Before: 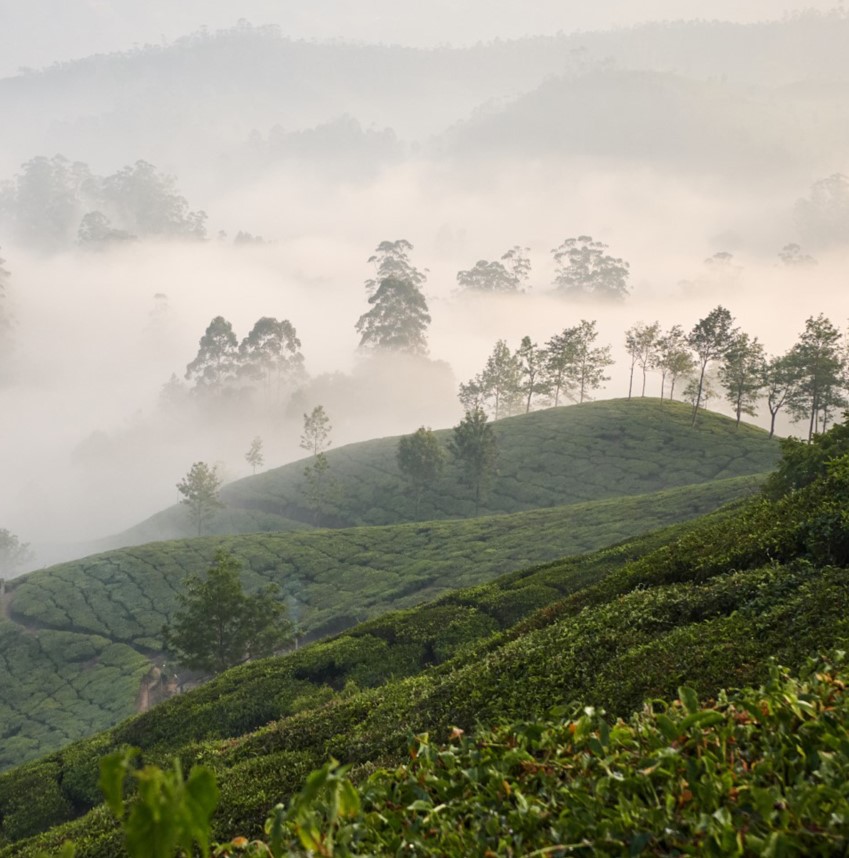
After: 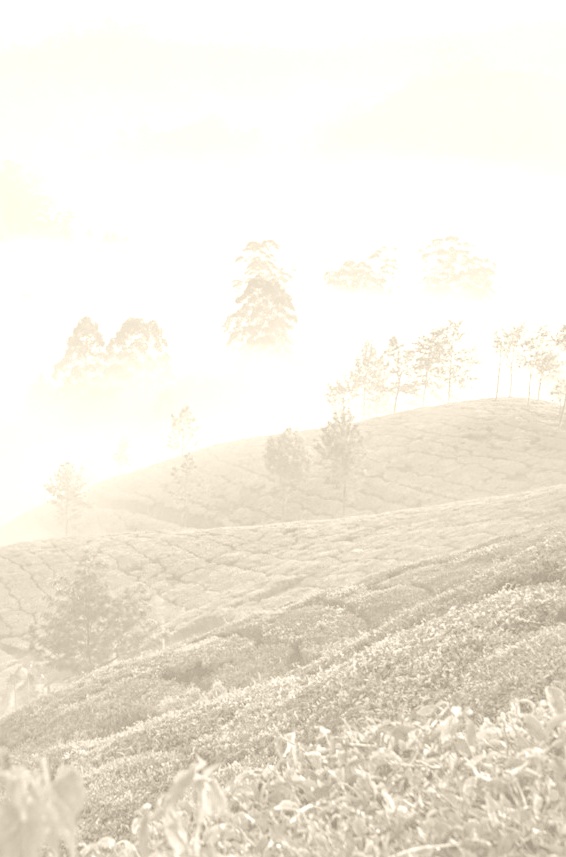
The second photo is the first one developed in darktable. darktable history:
shadows and highlights: on, module defaults
colorize: hue 36°, saturation 71%, lightness 80.79%
sharpen: radius 2.529, amount 0.323
color correction: highlights a* -12.64, highlights b* -18.1, saturation 0.7
local contrast: detail 130%
crop and rotate: left 15.754%, right 17.579%
